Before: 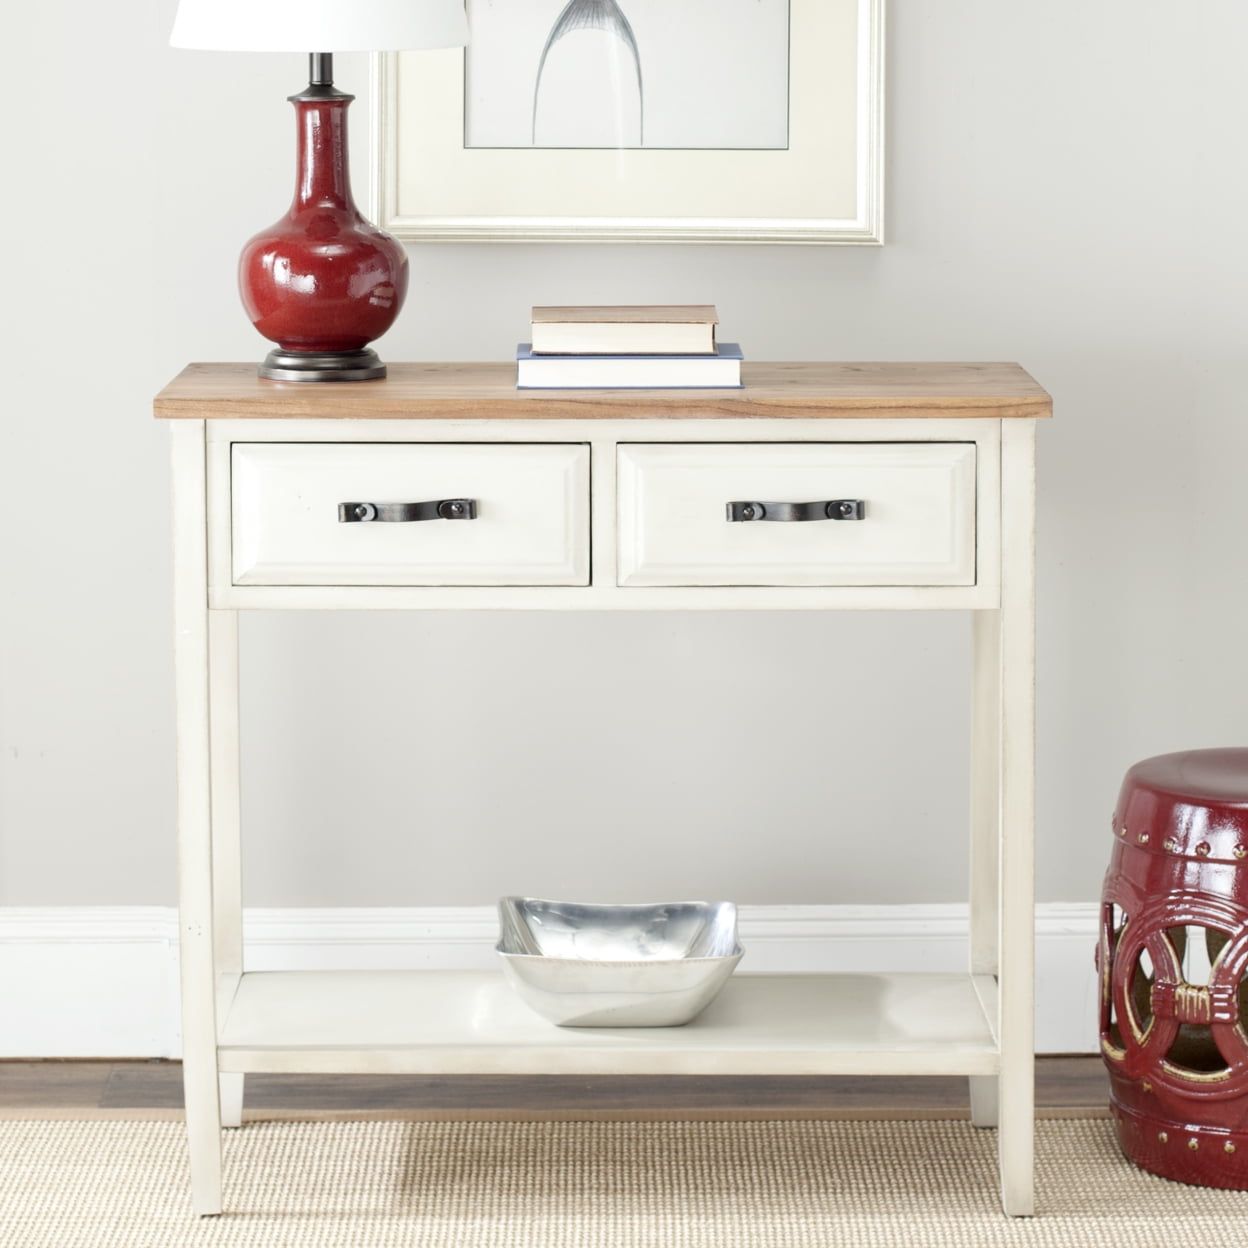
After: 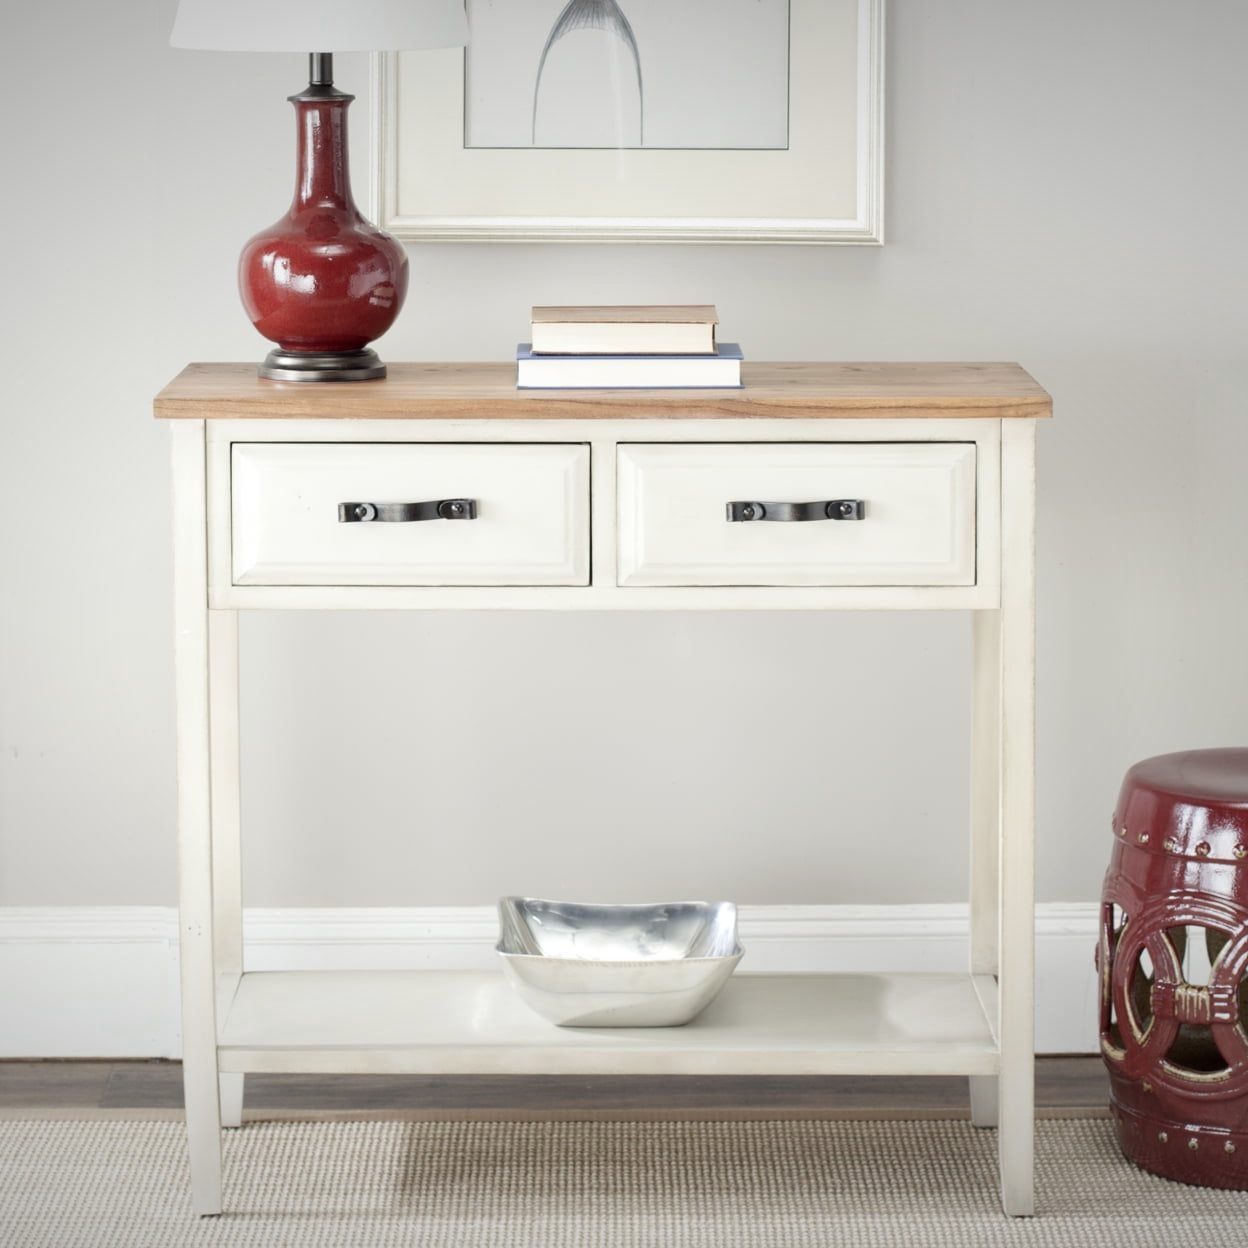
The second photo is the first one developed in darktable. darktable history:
vignetting: fall-off radius 99.8%, width/height ratio 1.343
